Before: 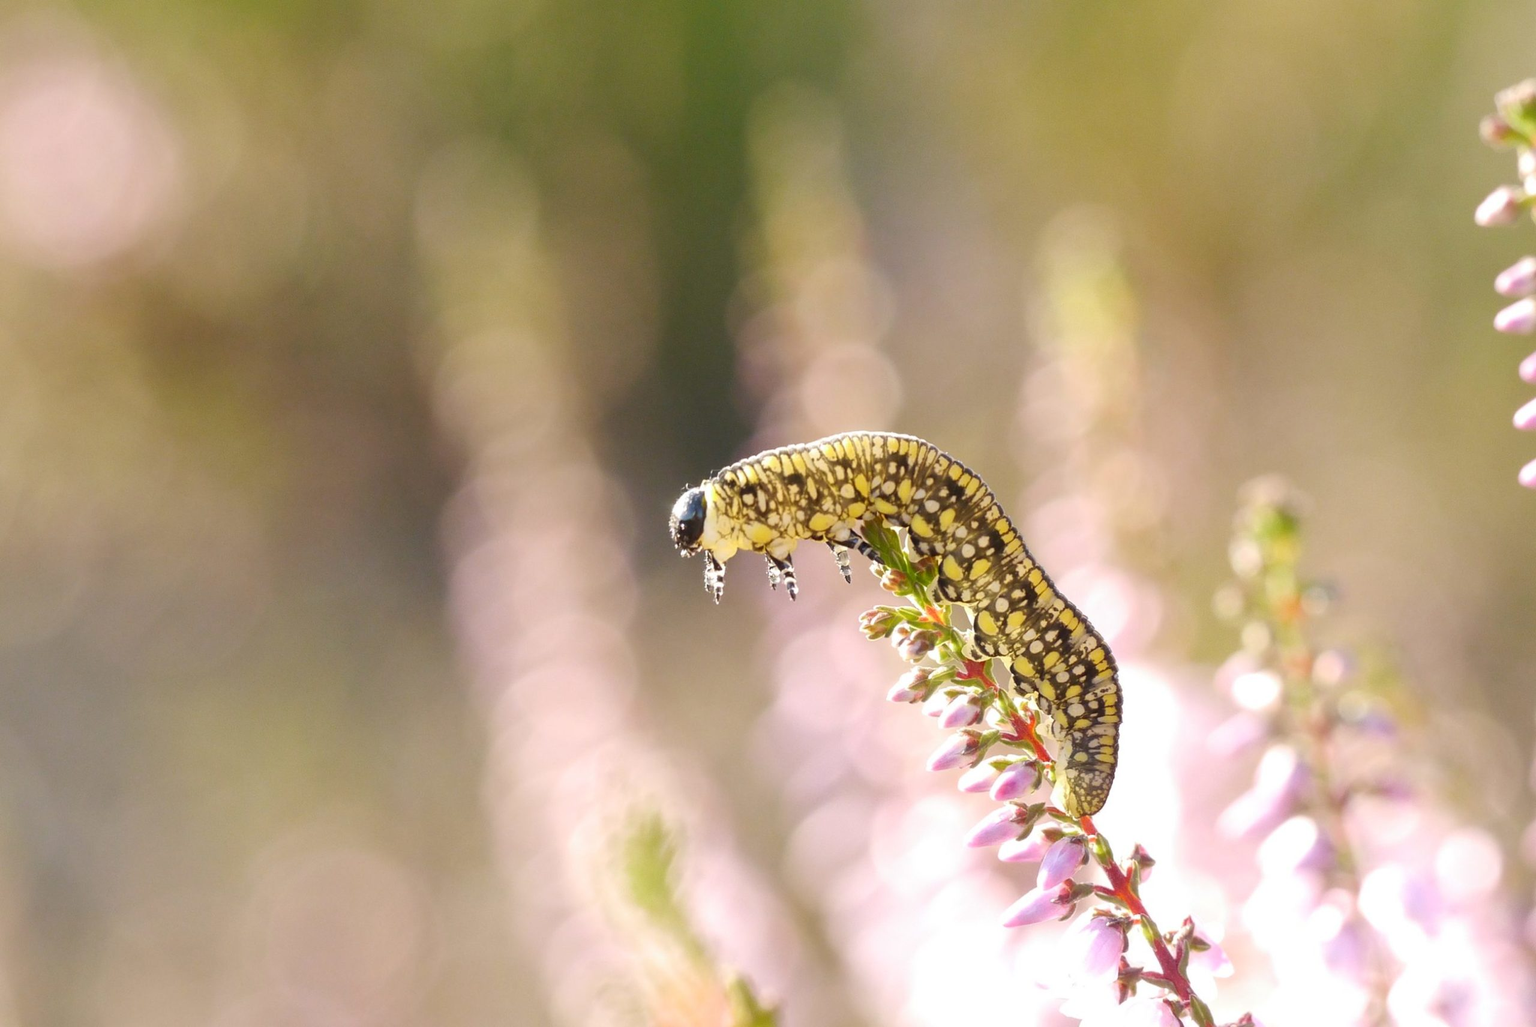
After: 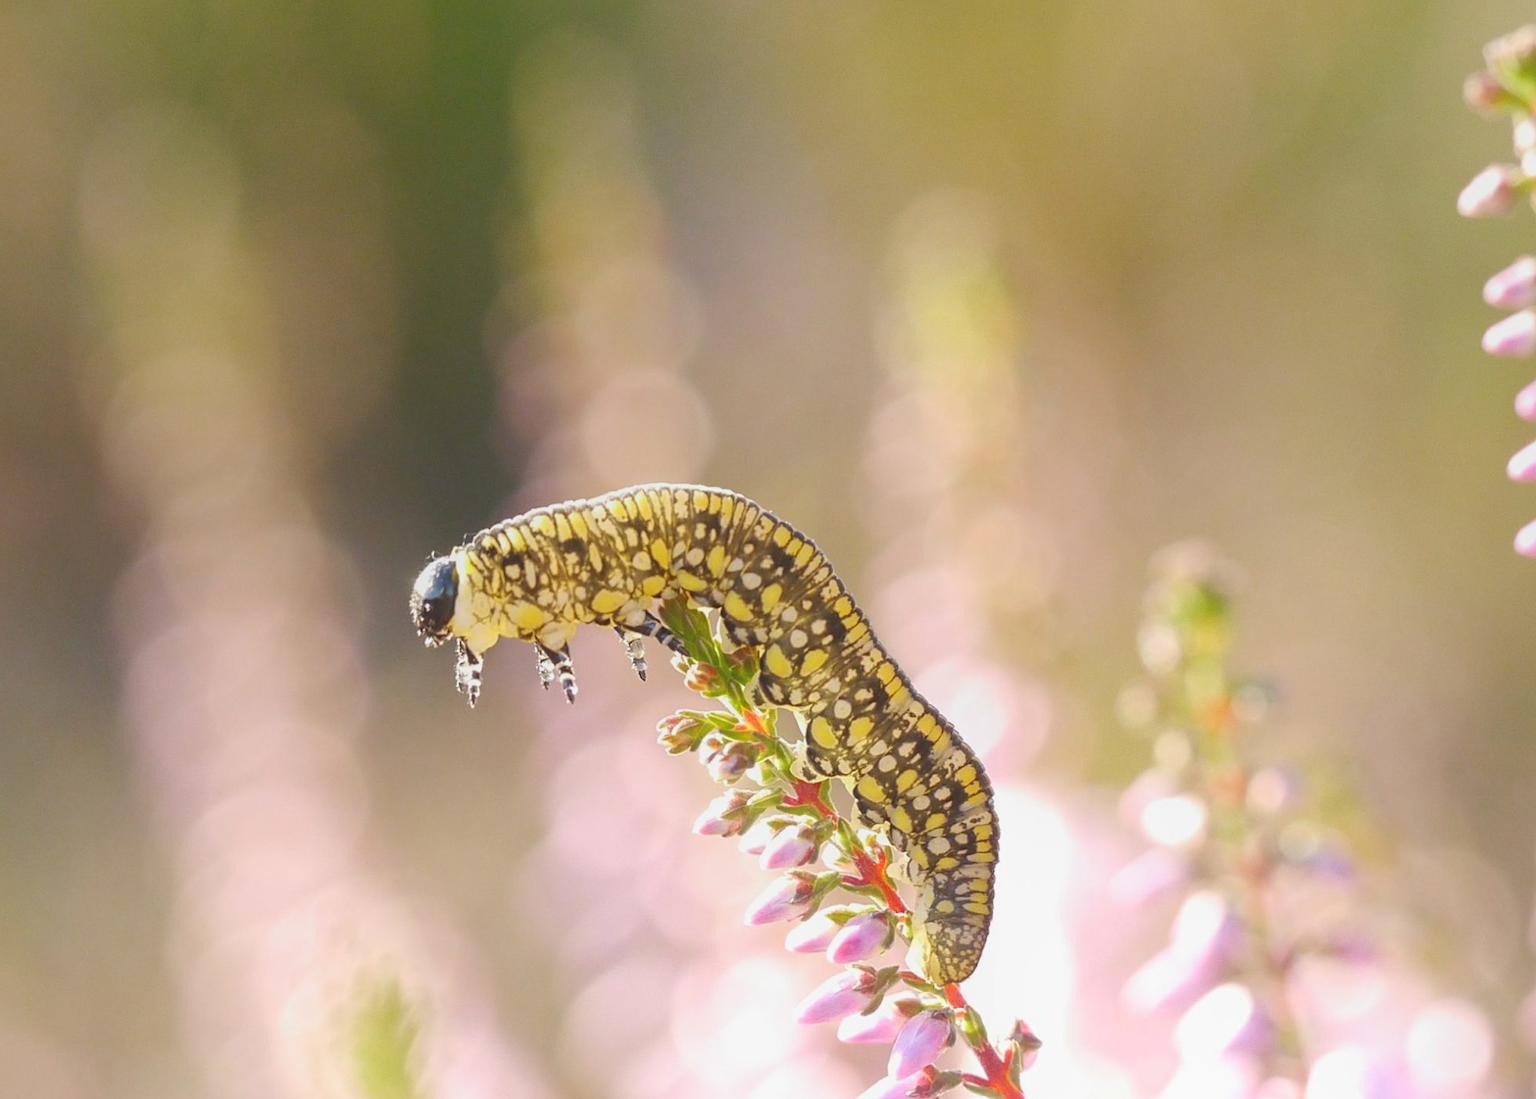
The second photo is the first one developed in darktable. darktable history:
crop: left 23.063%, top 5.84%, bottom 11.744%
contrast equalizer: y [[0.439, 0.44, 0.442, 0.457, 0.493, 0.498], [0.5 ×6], [0.5 ×6], [0 ×6], [0 ×6]]
